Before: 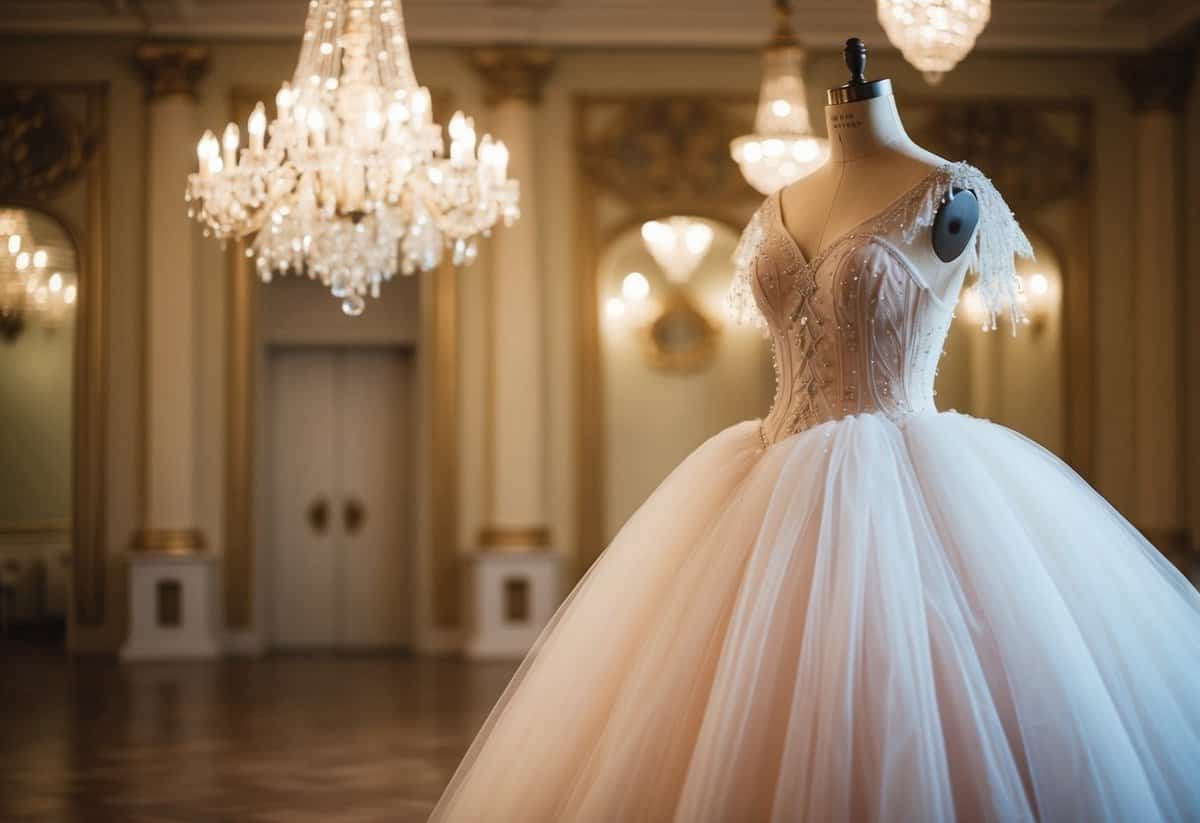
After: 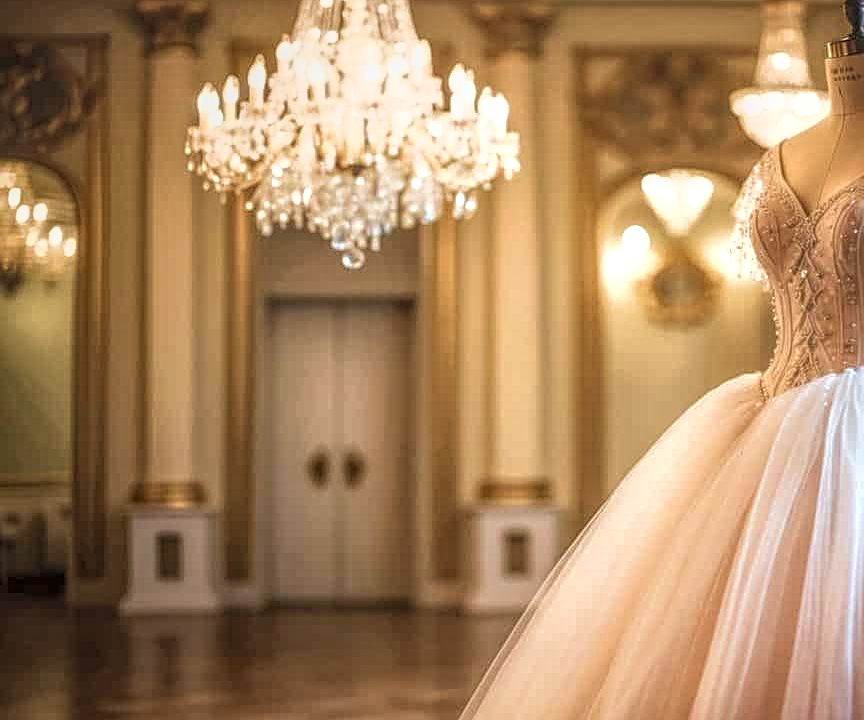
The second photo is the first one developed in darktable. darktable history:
sharpen: on, module defaults
velvia: on, module defaults
local contrast: highlights 20%, shadows 30%, detail 200%, midtone range 0.2
exposure: exposure 0.564 EV, compensate highlight preservation false
crop: top 5.803%, right 27.864%, bottom 5.804%
